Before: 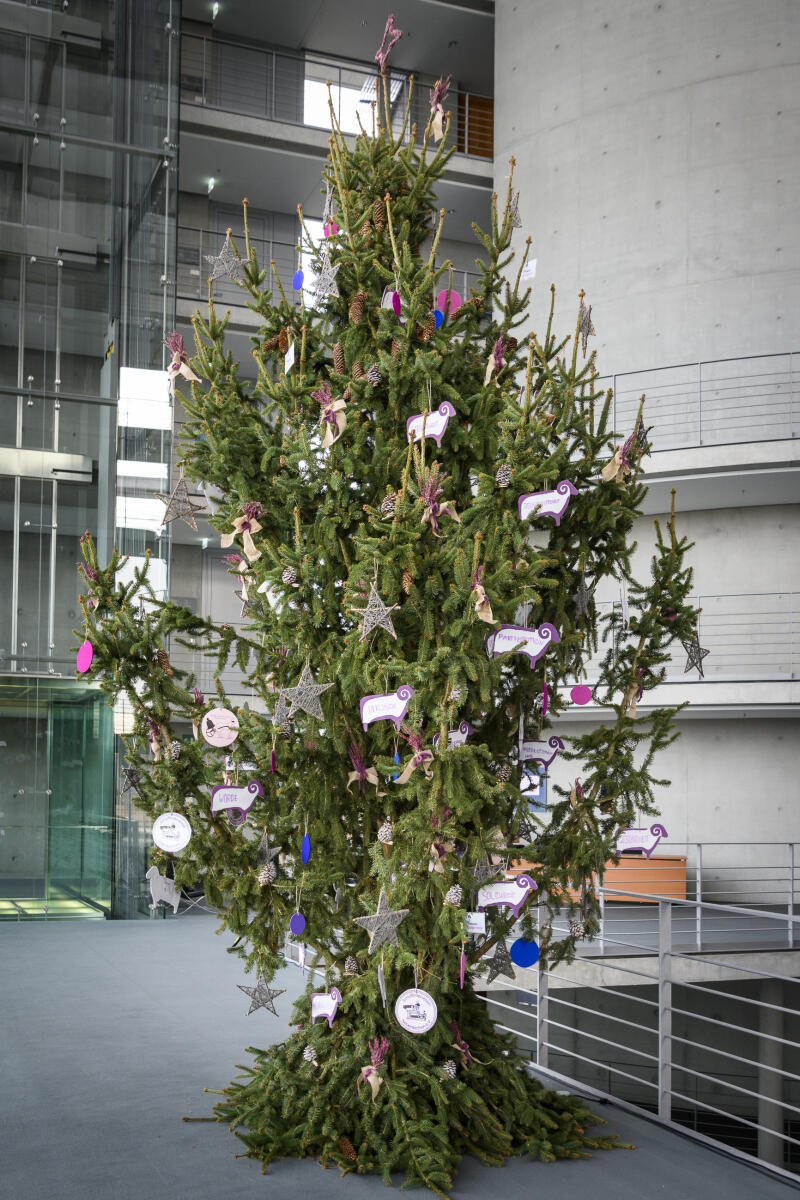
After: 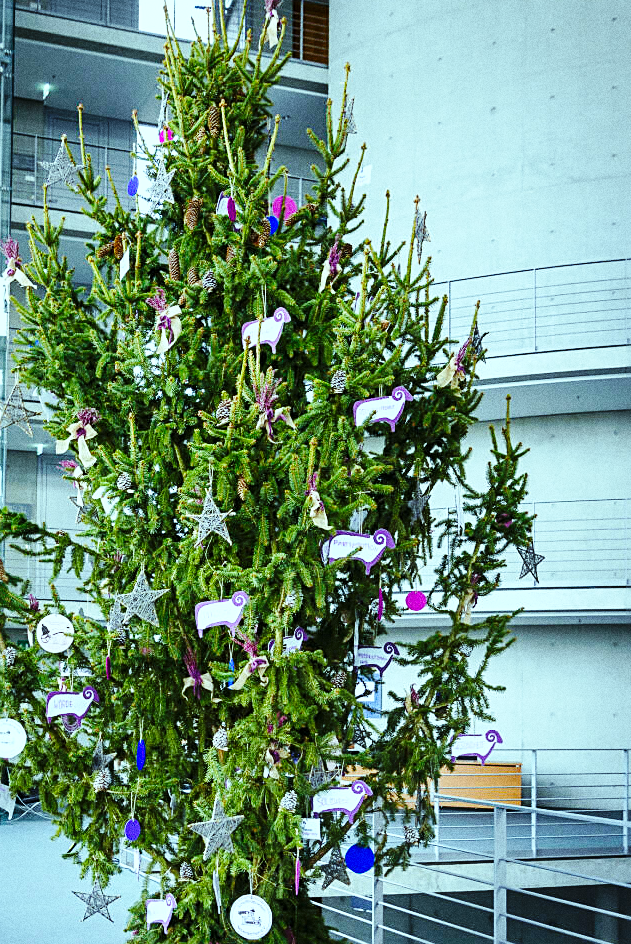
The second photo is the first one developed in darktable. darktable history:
crop and rotate: left 20.74%, top 7.912%, right 0.375%, bottom 13.378%
white balance: red 0.984, blue 1.059
base curve: curves: ch0 [(0, 0) (0.036, 0.025) (0.121, 0.166) (0.206, 0.329) (0.605, 0.79) (1, 1)], preserve colors none
color balance: mode lift, gamma, gain (sRGB), lift [0.997, 0.979, 1.021, 1.011], gamma [1, 1.084, 0.916, 0.998], gain [1, 0.87, 1.13, 1.101], contrast 4.55%, contrast fulcrum 38.24%, output saturation 104.09%
sharpen: on, module defaults
grain: coarseness 11.82 ISO, strength 36.67%, mid-tones bias 74.17%
color balance rgb: perceptual saturation grading › global saturation 25%, global vibrance 20%
